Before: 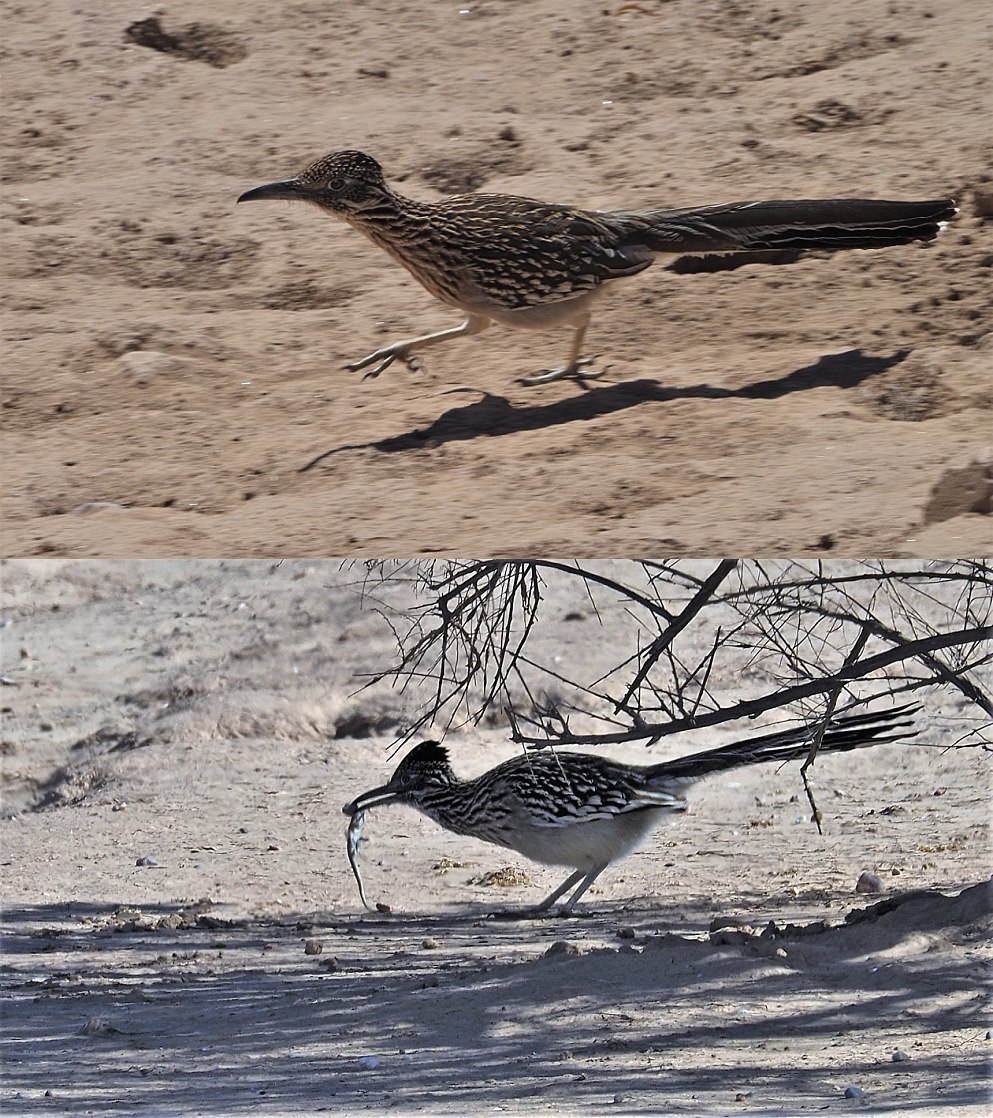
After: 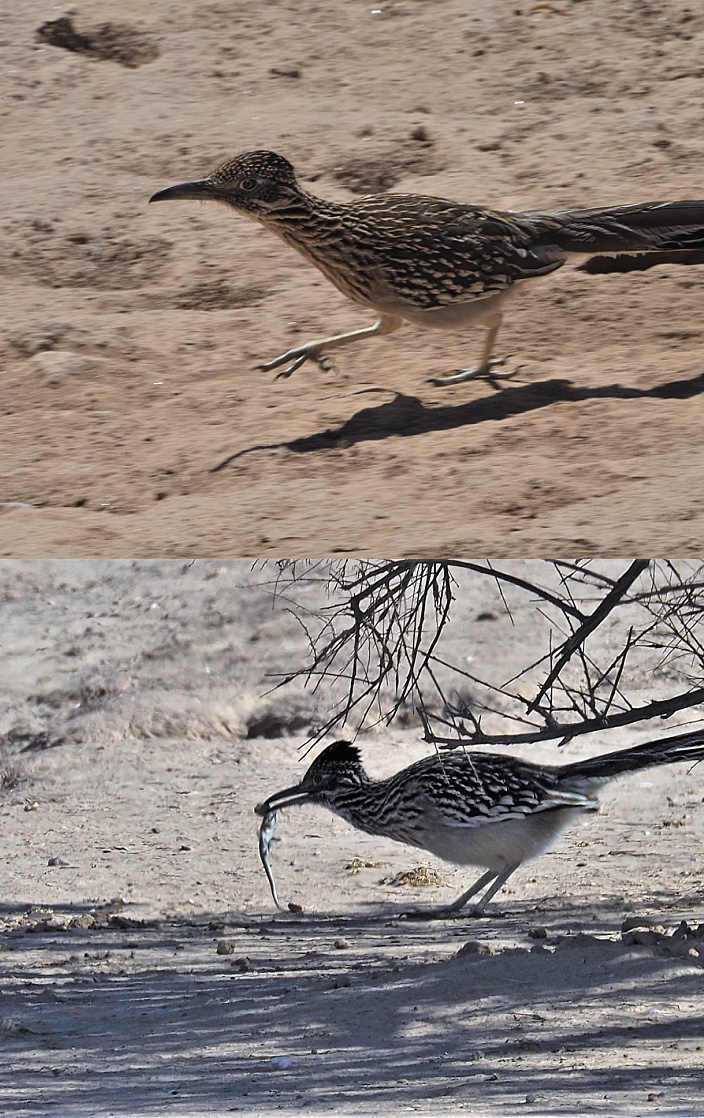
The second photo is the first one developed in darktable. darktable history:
crop and rotate: left 8.938%, right 20.068%
